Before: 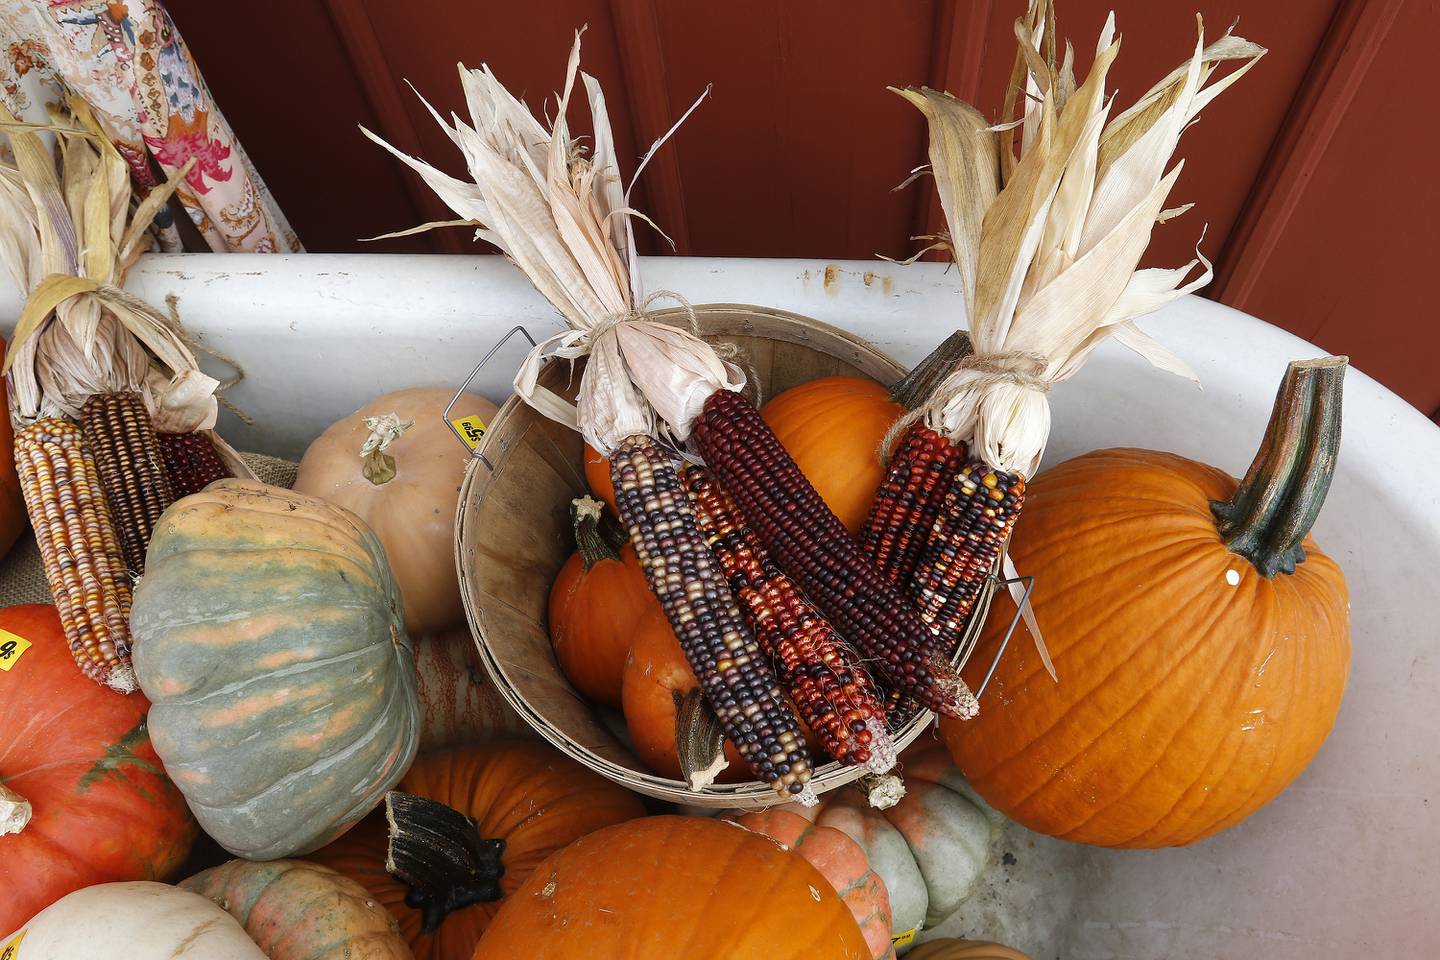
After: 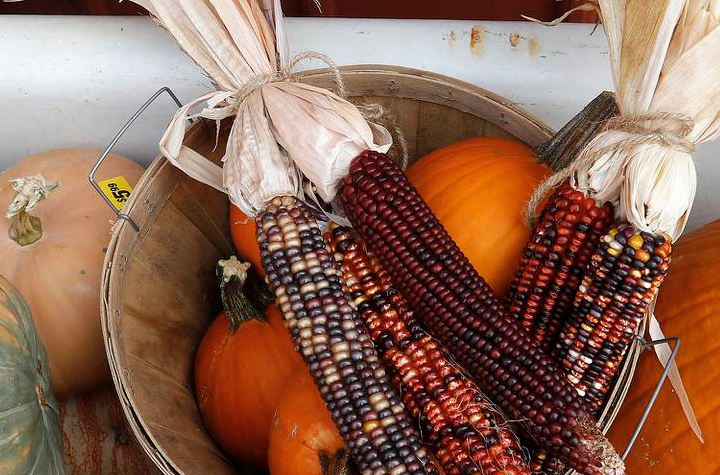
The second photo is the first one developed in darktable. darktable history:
exposure: compensate highlight preservation false
crop: left 24.623%, top 24.921%, right 25.349%, bottom 25.556%
contrast brightness saturation: saturation -0.061
